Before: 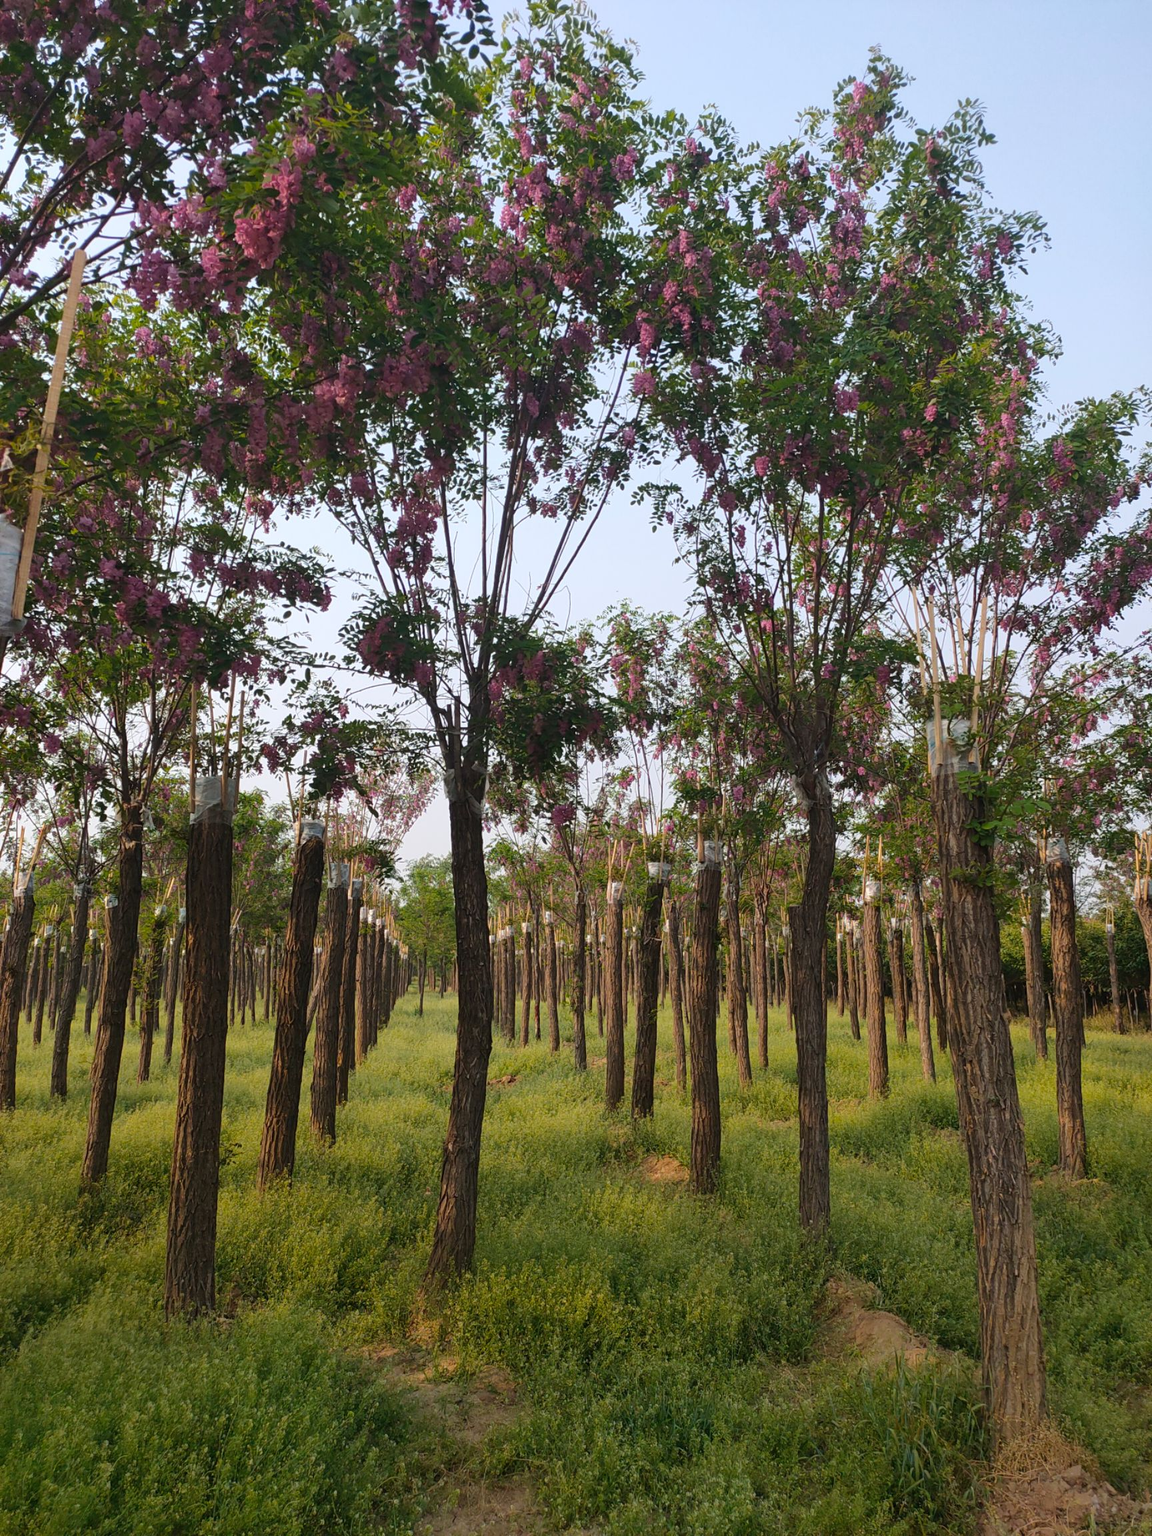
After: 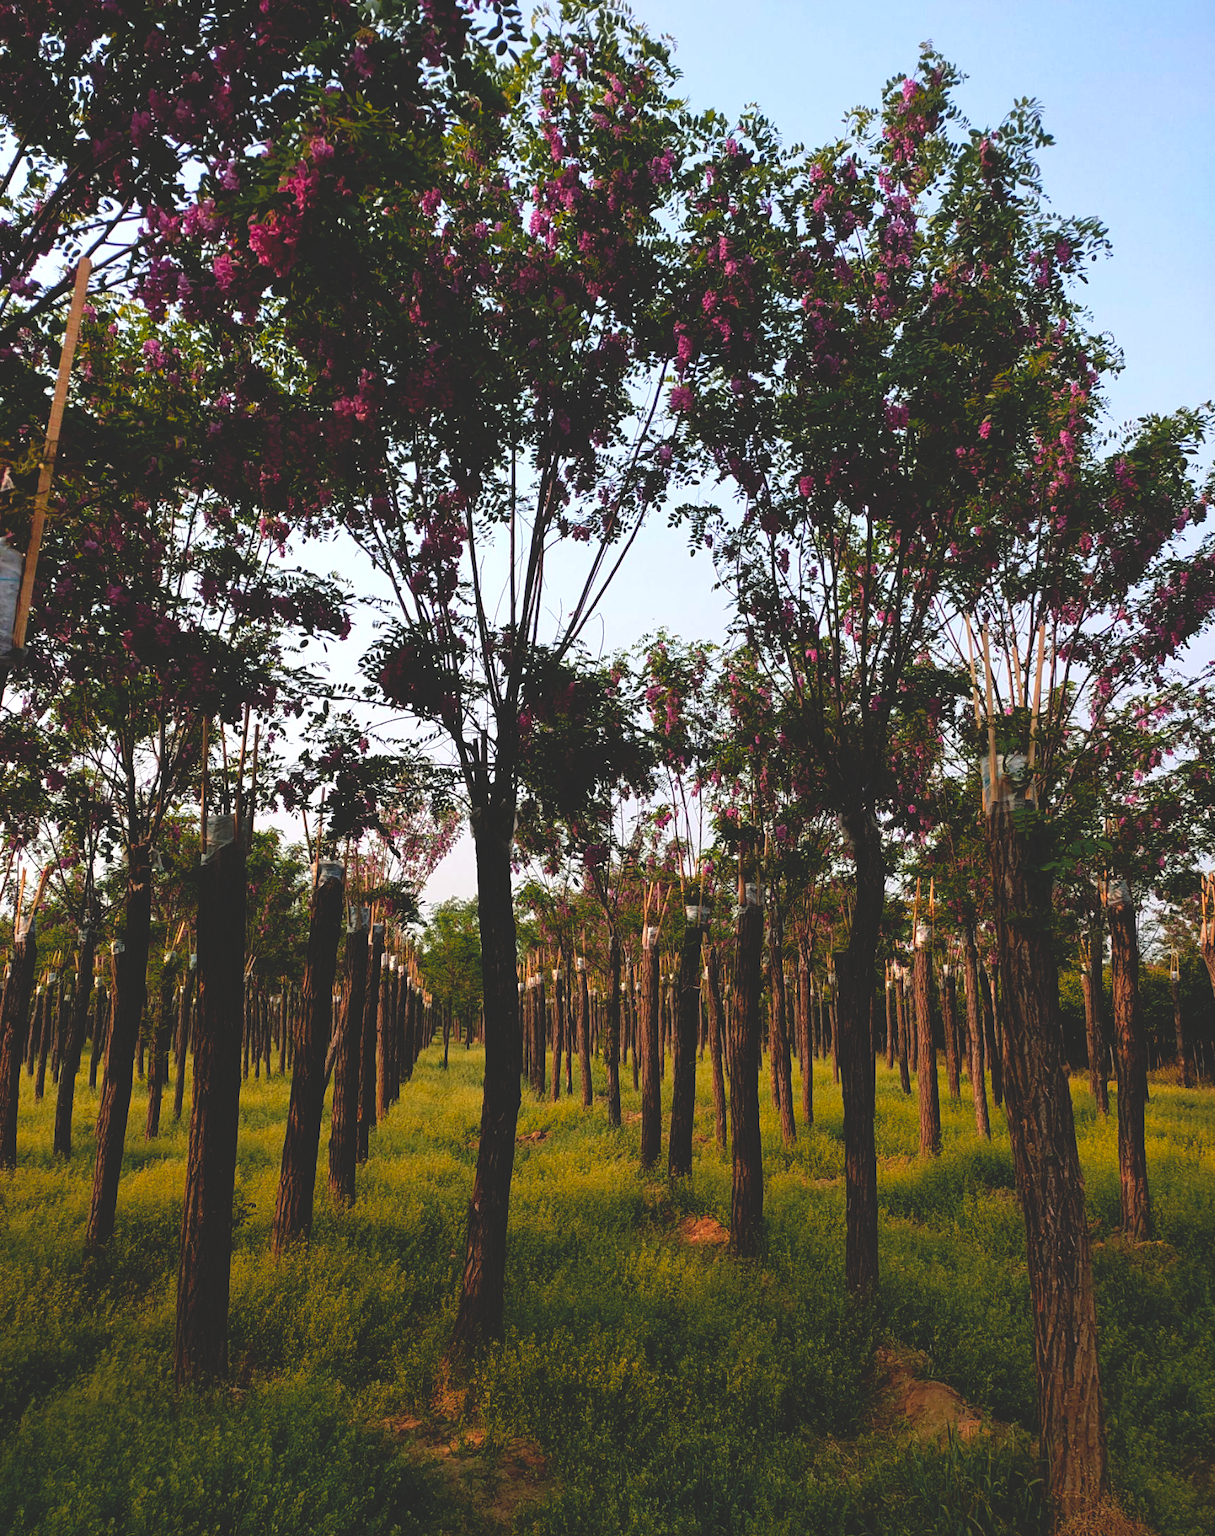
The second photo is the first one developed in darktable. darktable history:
crop: top 0.448%, right 0.264%, bottom 5.045%
rotate and perspective: crop left 0, crop top 0
haze removal: compatibility mode true, adaptive false
exposure: black level correction 0, exposure 0.2 EV, compensate exposure bias true, compensate highlight preservation false
white balance: red 1.009, blue 0.985
color zones: curves: ch1 [(0.309, 0.524) (0.41, 0.329) (0.508, 0.509)]; ch2 [(0.25, 0.457) (0.75, 0.5)]
base curve: curves: ch0 [(0, 0.02) (0.083, 0.036) (1, 1)], preserve colors none
